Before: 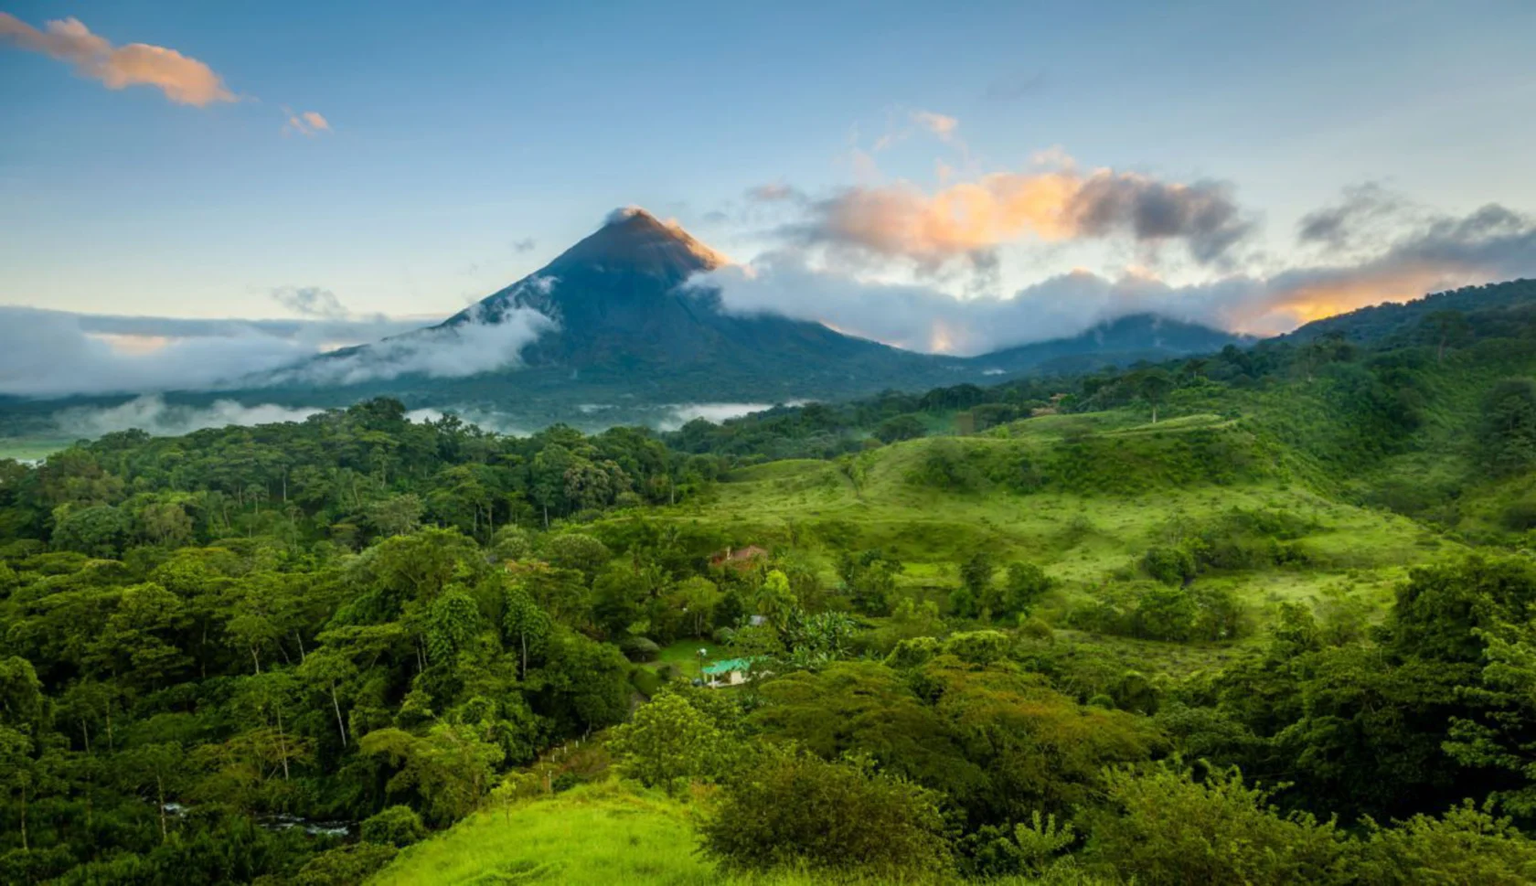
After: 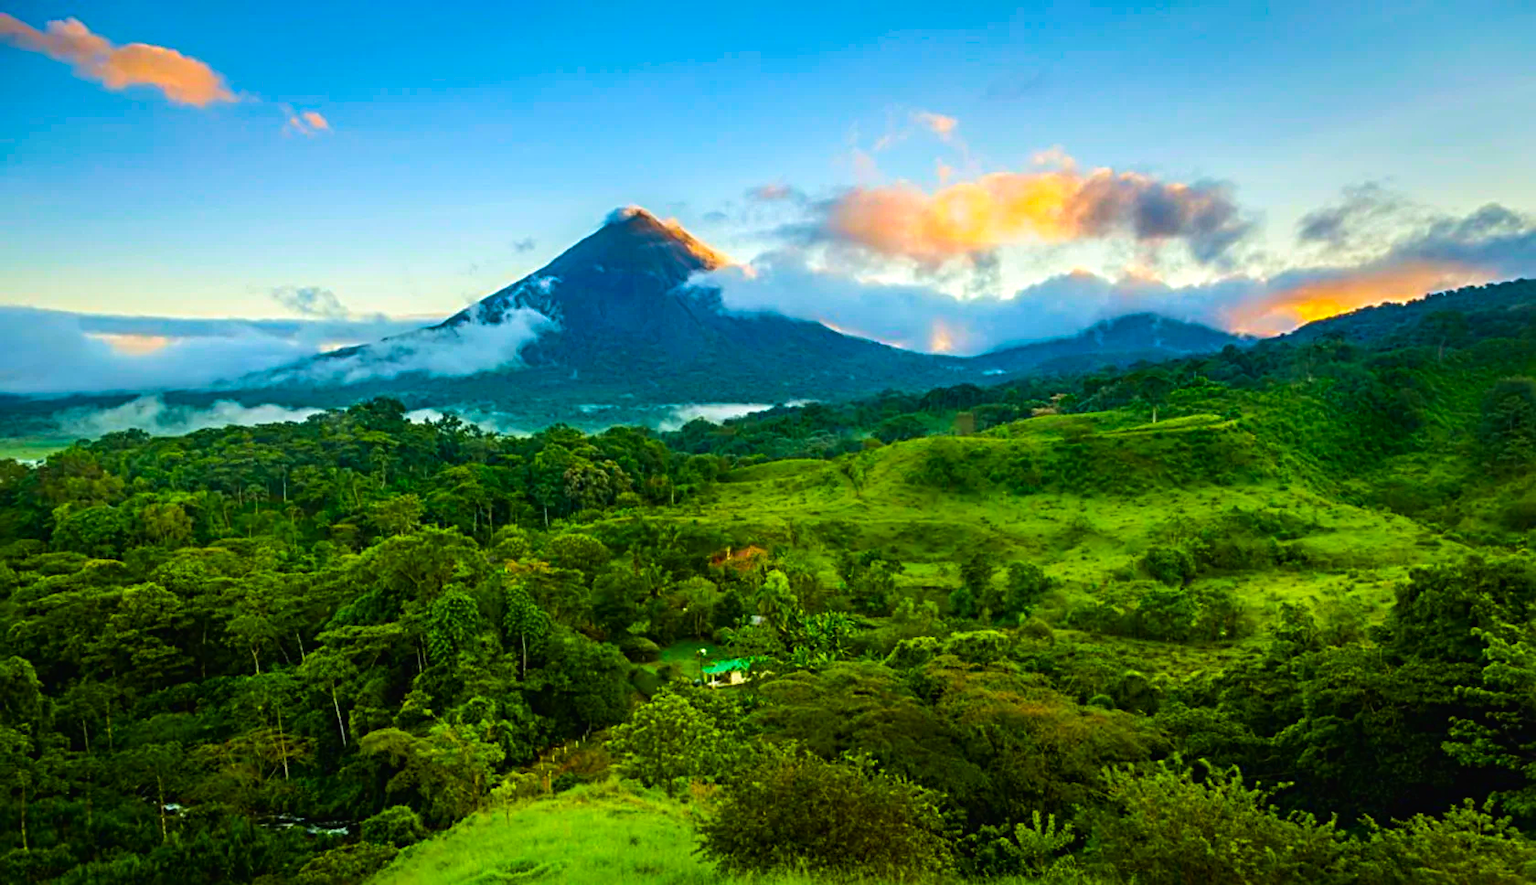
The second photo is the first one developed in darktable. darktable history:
sharpen: radius 3.995
color balance rgb: shadows lift › luminance -19.873%, global offset › luminance 0.25%, perceptual saturation grading › global saturation 29.874%, perceptual brilliance grading › highlights 6.217%, perceptual brilliance grading › mid-tones 17.926%, perceptual brilliance grading › shadows -5.242%, global vibrance 20.272%
contrast brightness saturation: brightness -0.02, saturation 0.365
velvia: on, module defaults
